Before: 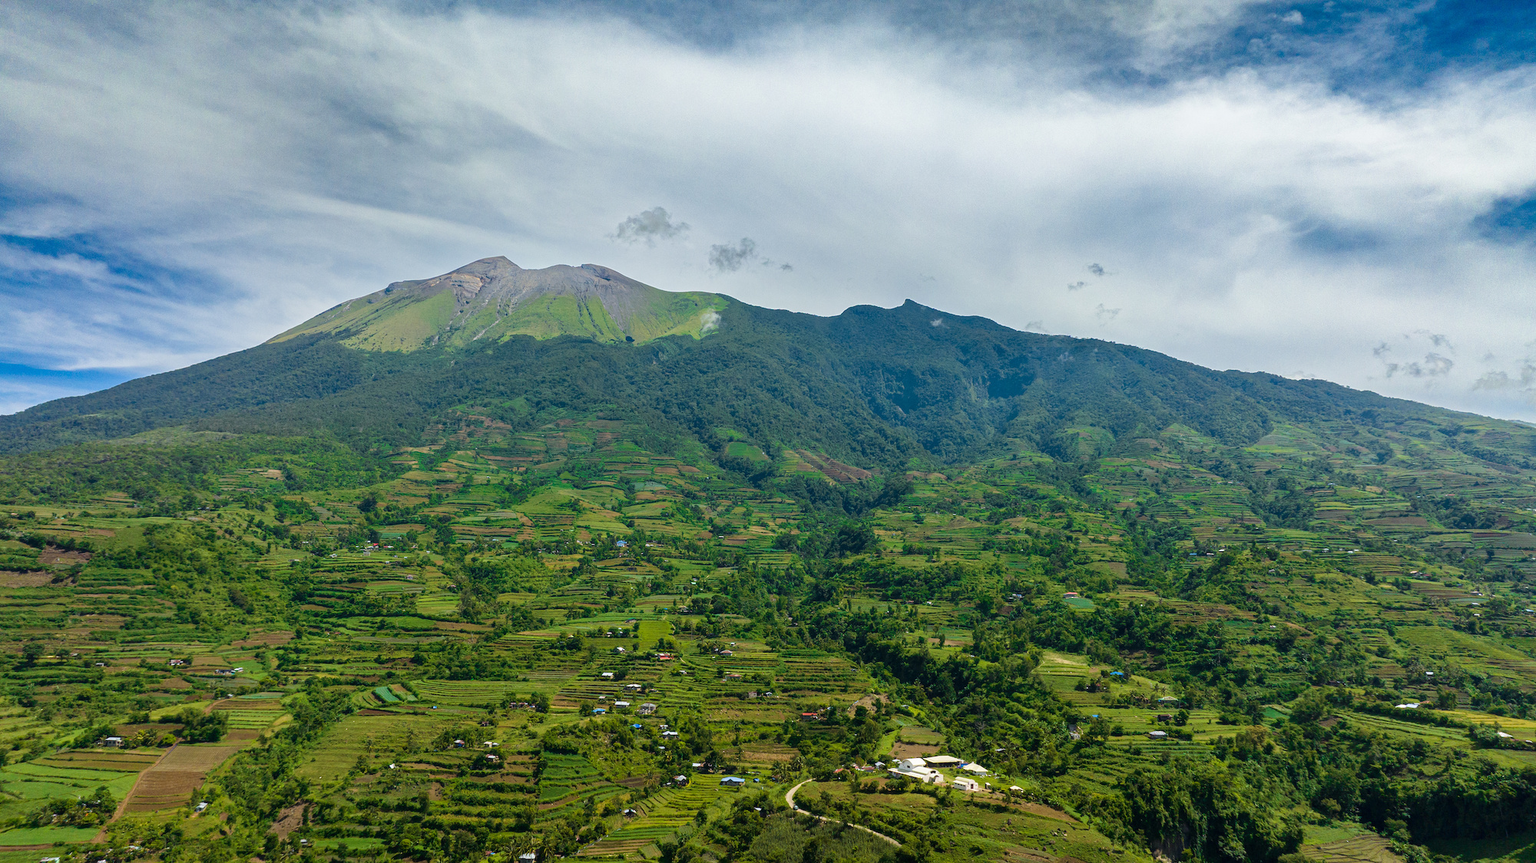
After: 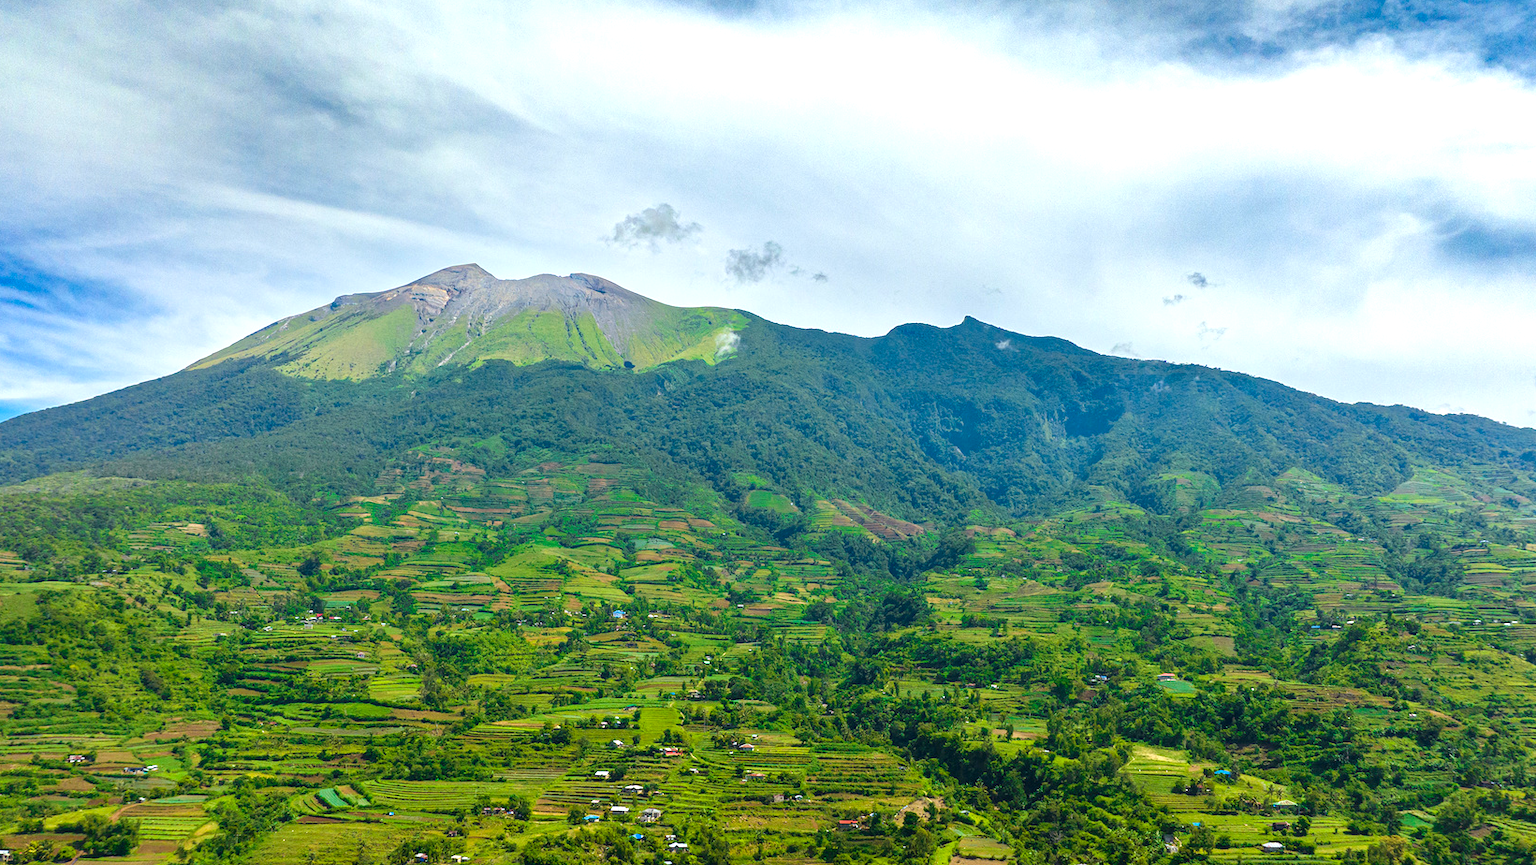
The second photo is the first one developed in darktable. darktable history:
crop and rotate: left 7.414%, top 4.69%, right 10.508%, bottom 12.936%
contrast brightness saturation: saturation 0.105
exposure: black level correction 0, exposure 1 EV, compensate exposure bias true, compensate highlight preservation false
shadows and highlights: radius 120.83, shadows 21.84, white point adjustment -9.7, highlights -13.89, soften with gaussian
